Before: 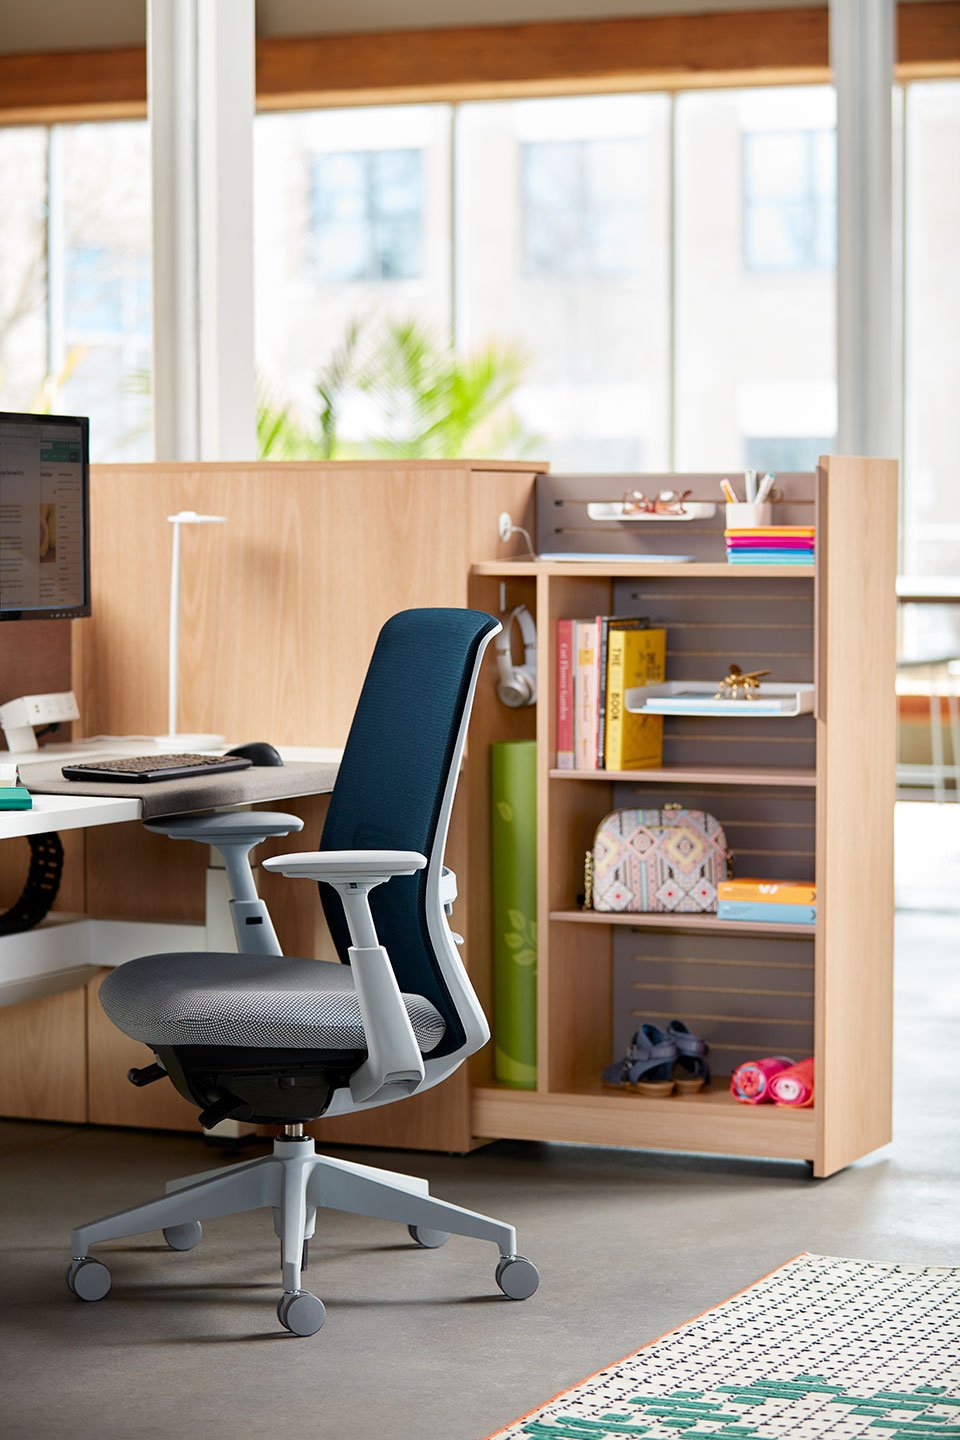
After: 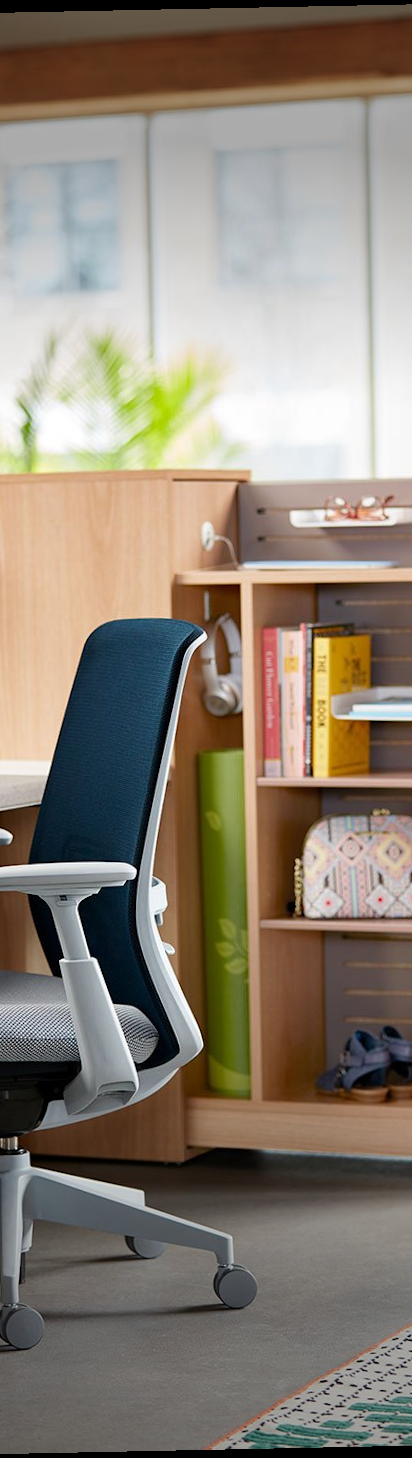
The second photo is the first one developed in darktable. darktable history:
vignetting: fall-off start 70.97%, brightness -0.584, saturation -0.118, width/height ratio 1.333
white balance: emerald 1
rotate and perspective: rotation -1.17°, automatic cropping off
crop: left 31.229%, right 27.105%
